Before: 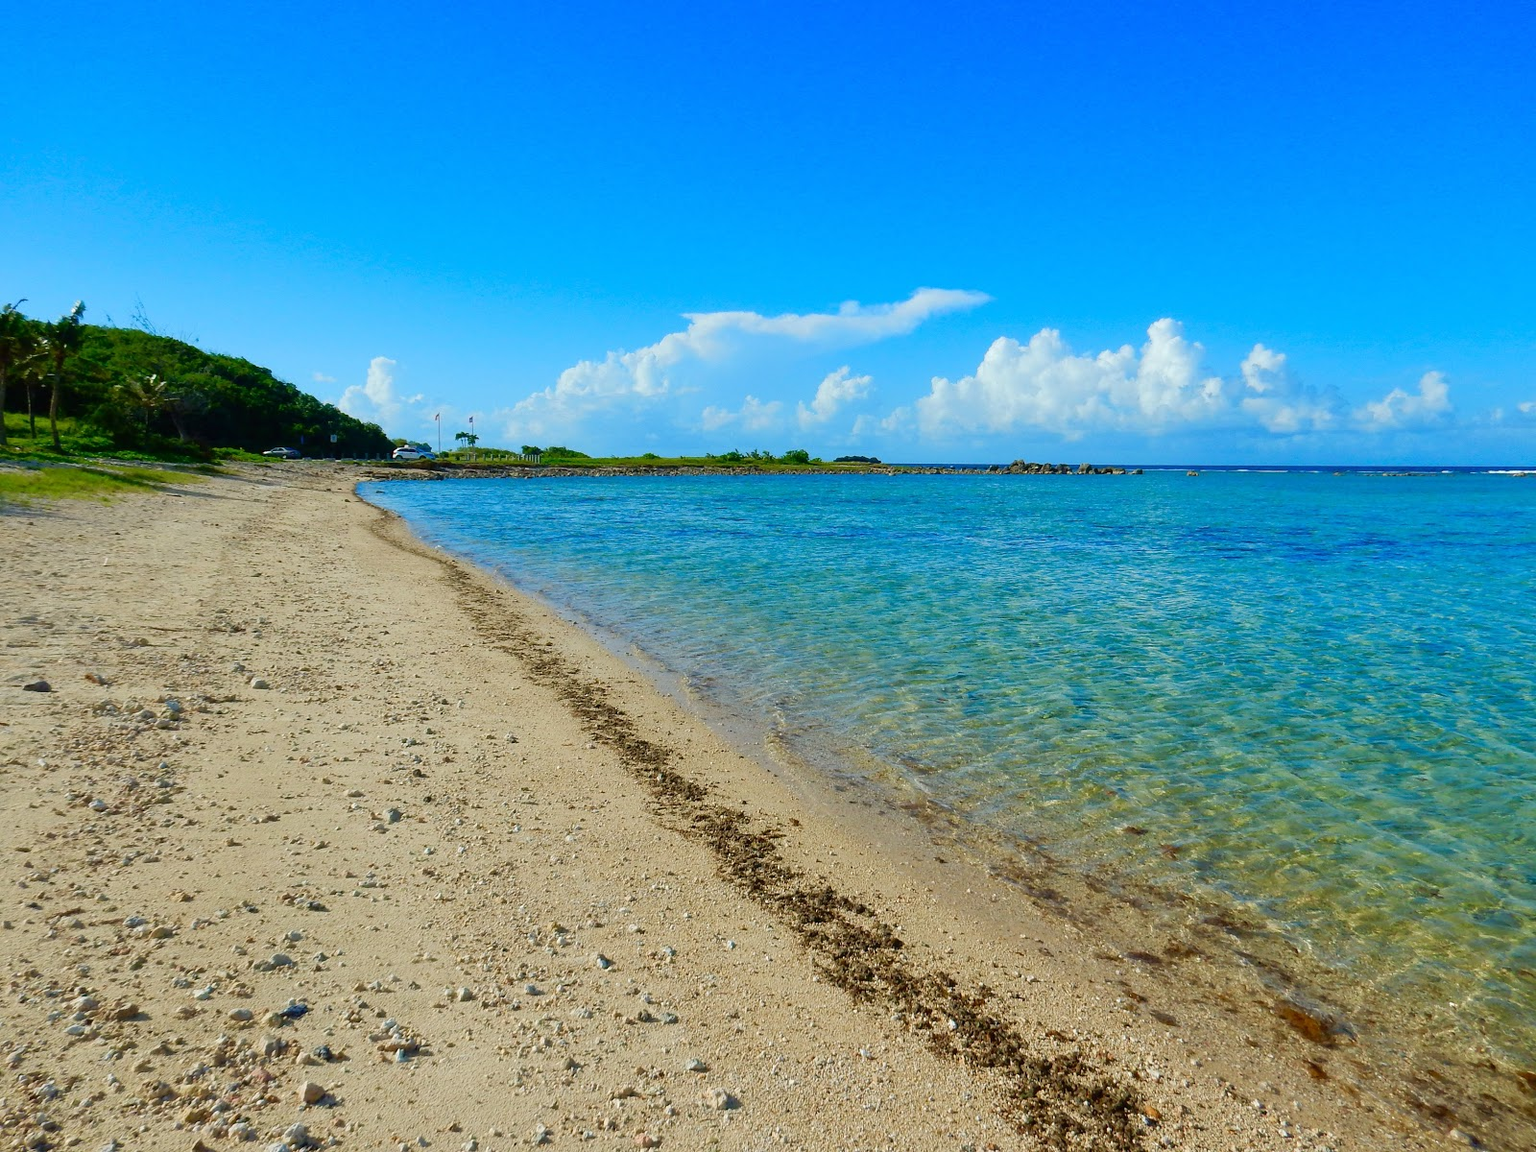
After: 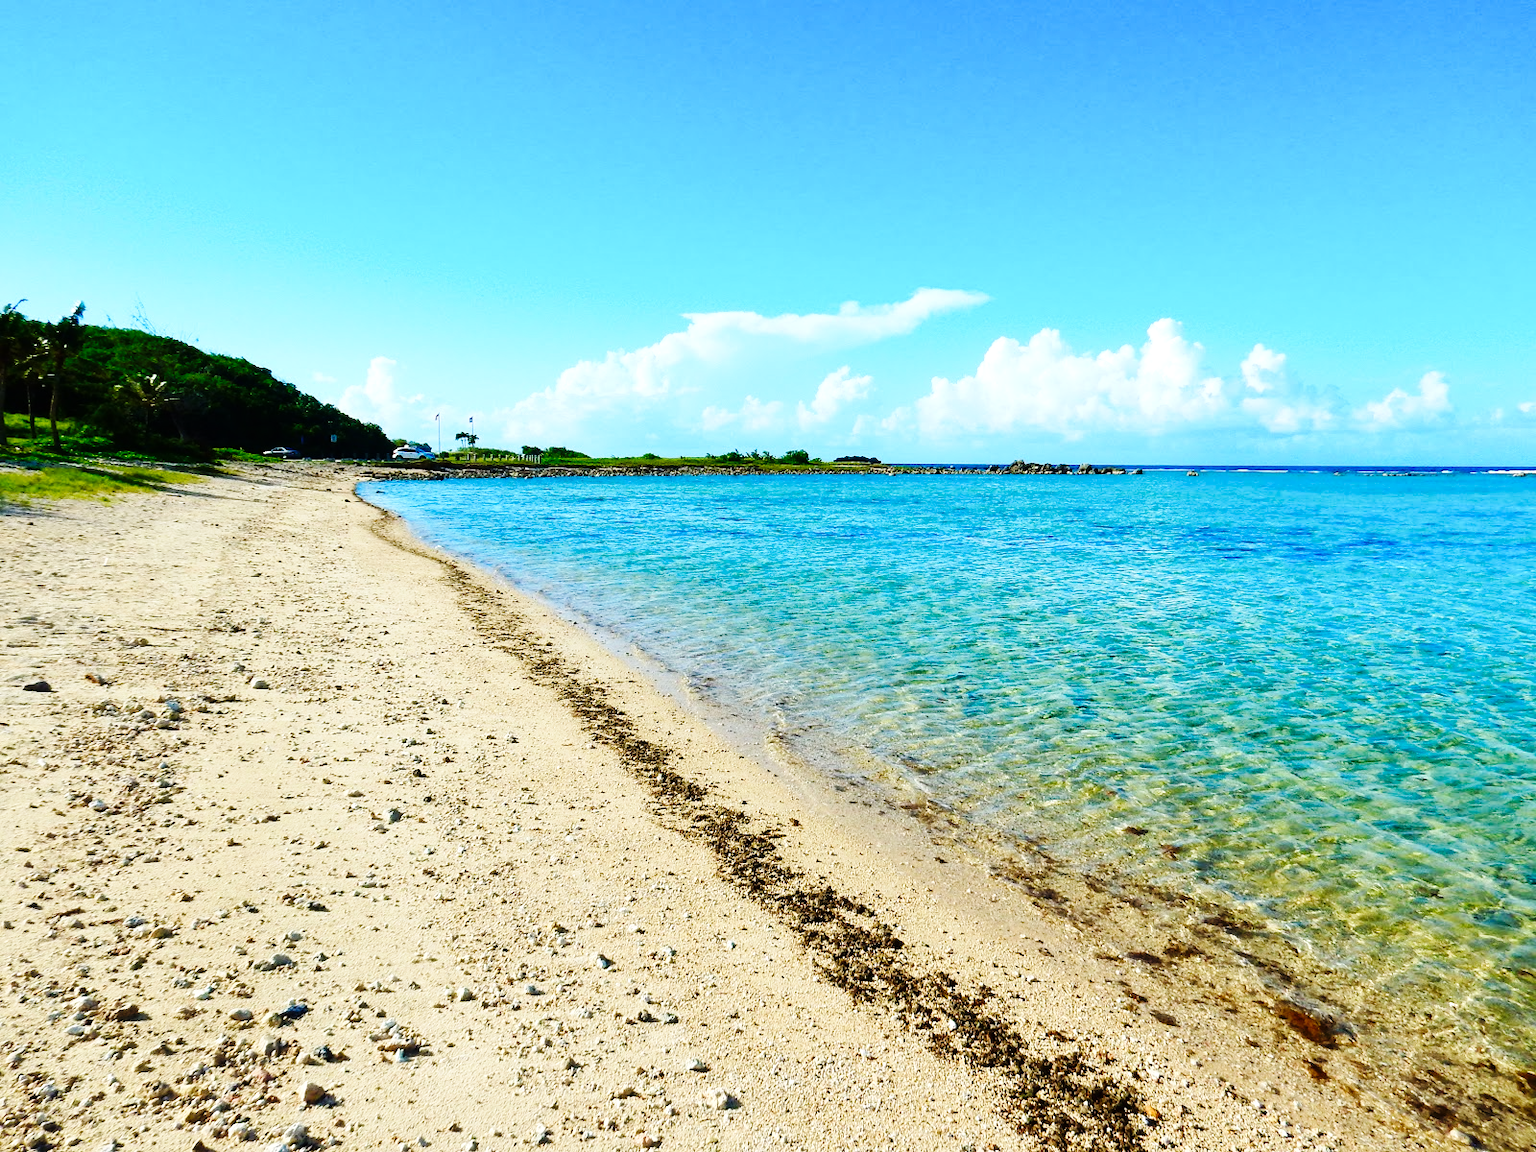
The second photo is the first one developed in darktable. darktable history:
base curve: curves: ch0 [(0, 0) (0.036, 0.025) (0.121, 0.166) (0.206, 0.329) (0.605, 0.79) (1, 1)], preserve colors none
tone equalizer: -8 EV -0.745 EV, -7 EV -0.712 EV, -6 EV -0.6 EV, -5 EV -0.409 EV, -3 EV 0.402 EV, -2 EV 0.6 EV, -1 EV 0.688 EV, +0 EV 0.777 EV, edges refinement/feathering 500, mask exposure compensation -1.57 EV, preserve details no
